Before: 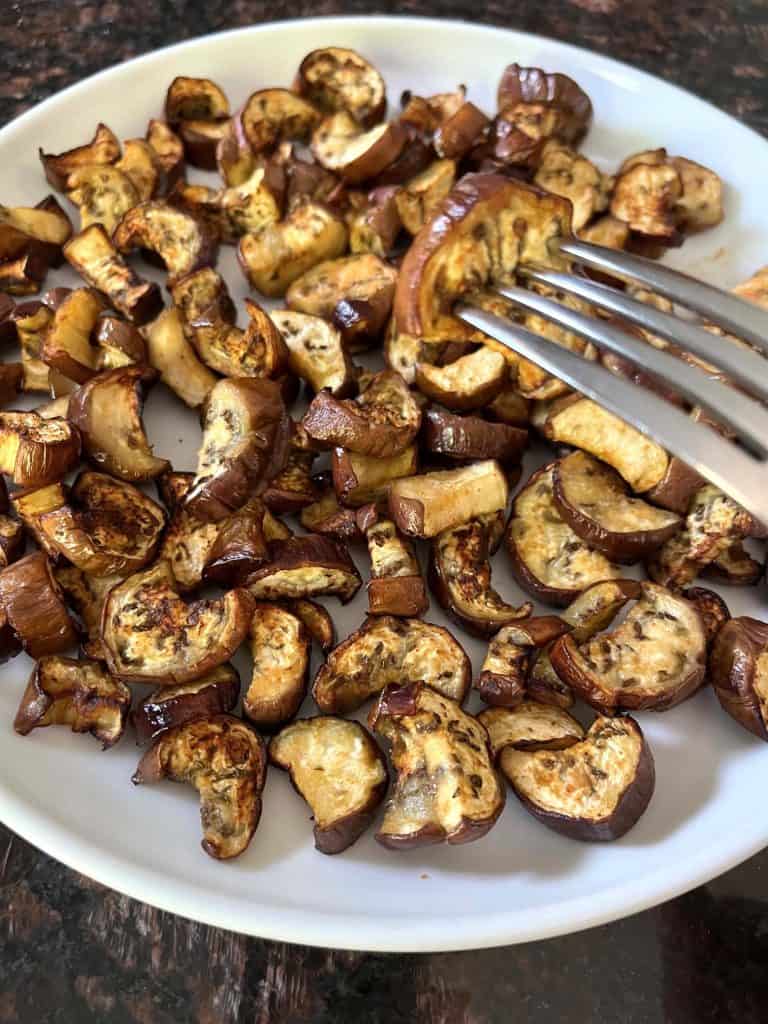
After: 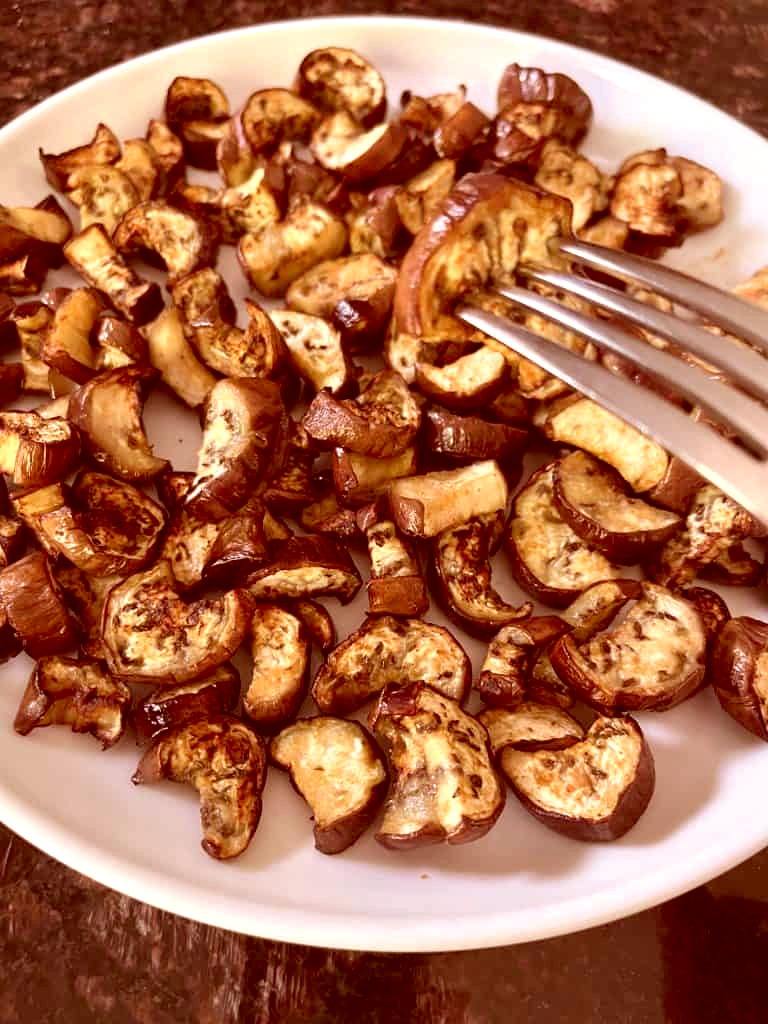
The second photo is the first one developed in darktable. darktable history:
color correction: highlights a* 9.3, highlights b* 8.68, shadows a* 39.58, shadows b* 39.68, saturation 0.8
exposure: exposure 0.201 EV, compensate highlight preservation false
